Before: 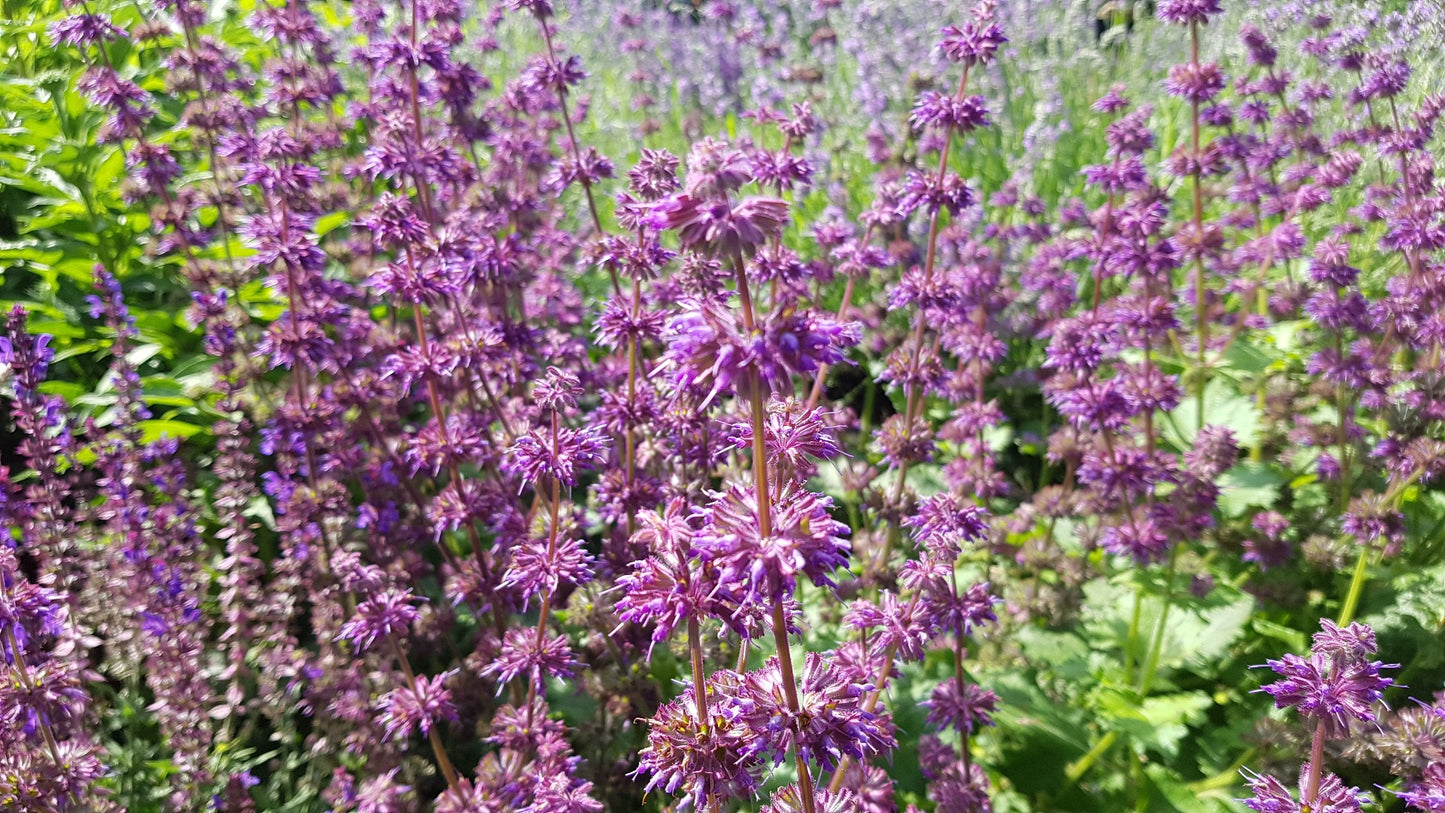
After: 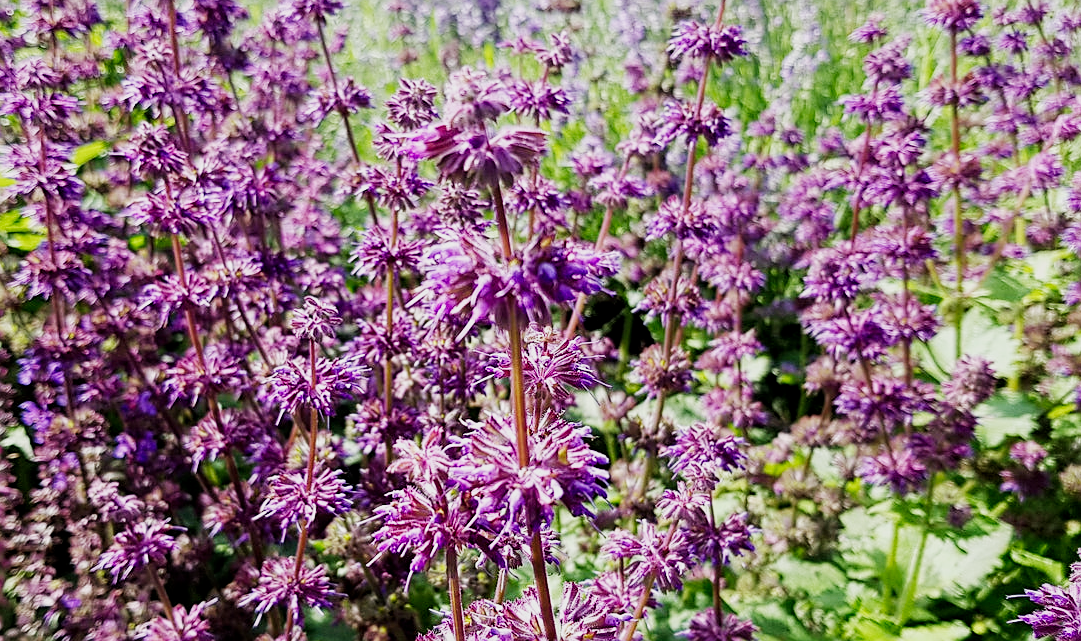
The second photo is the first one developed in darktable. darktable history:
sharpen: on, module defaults
crop: left 16.768%, top 8.653%, right 8.362%, bottom 12.485%
local contrast: highlights 100%, shadows 100%, detail 120%, midtone range 0.2
sigmoid: contrast 1.8, skew -0.2, preserve hue 0%, red attenuation 0.1, red rotation 0.035, green attenuation 0.1, green rotation -0.017, blue attenuation 0.15, blue rotation -0.052, base primaries Rec2020
